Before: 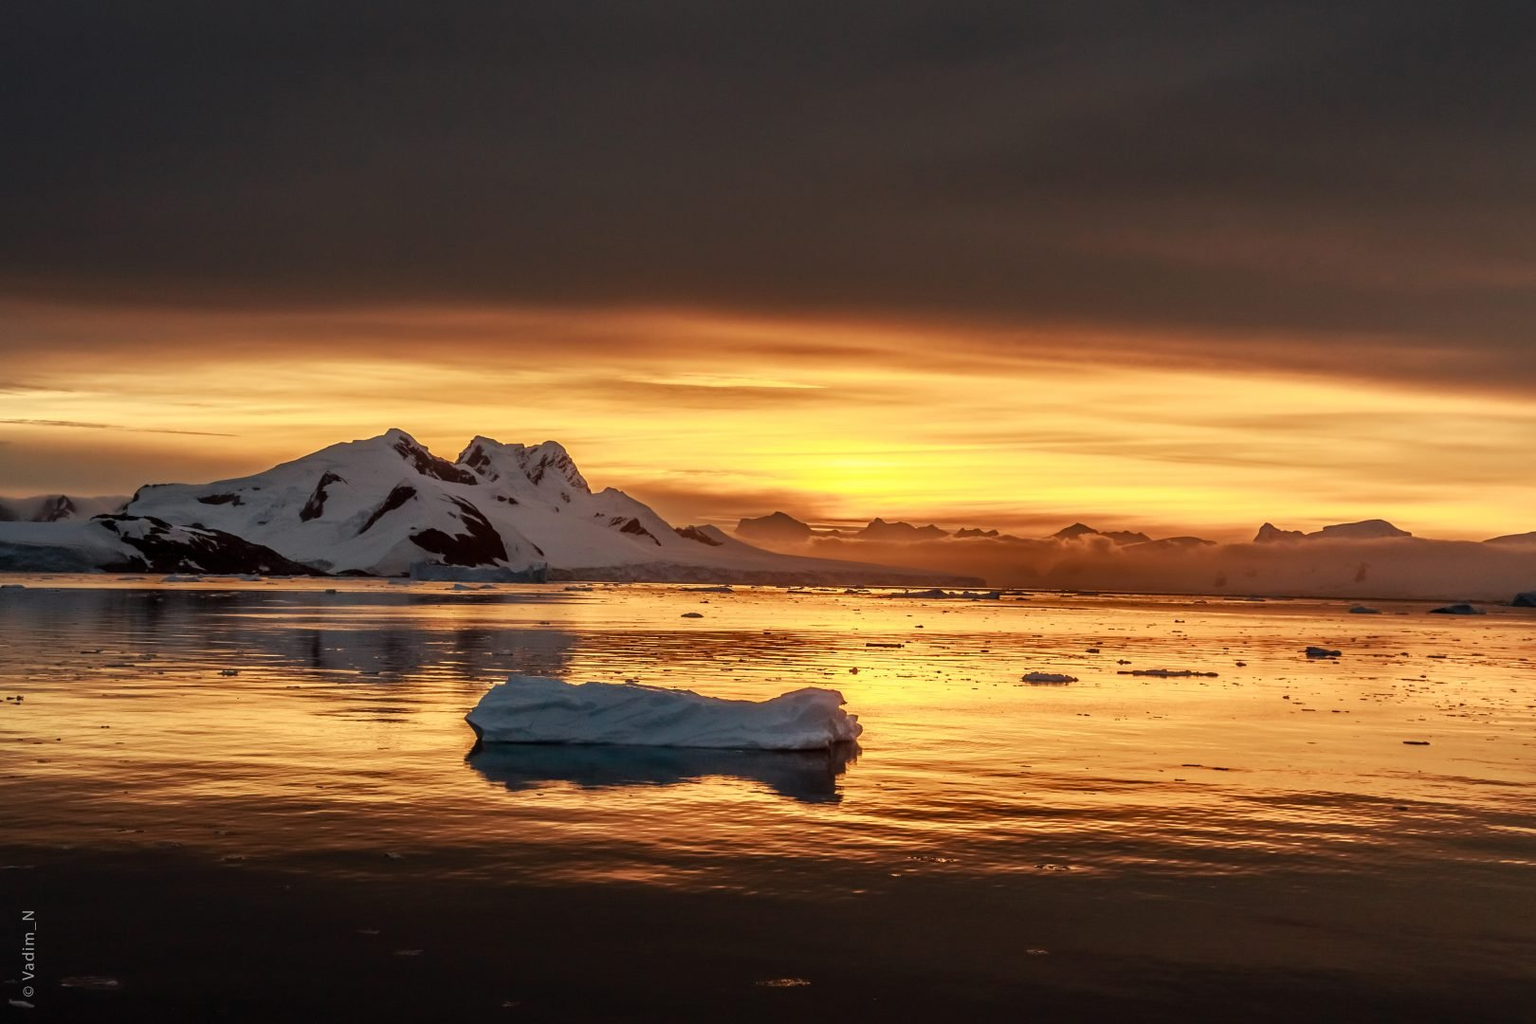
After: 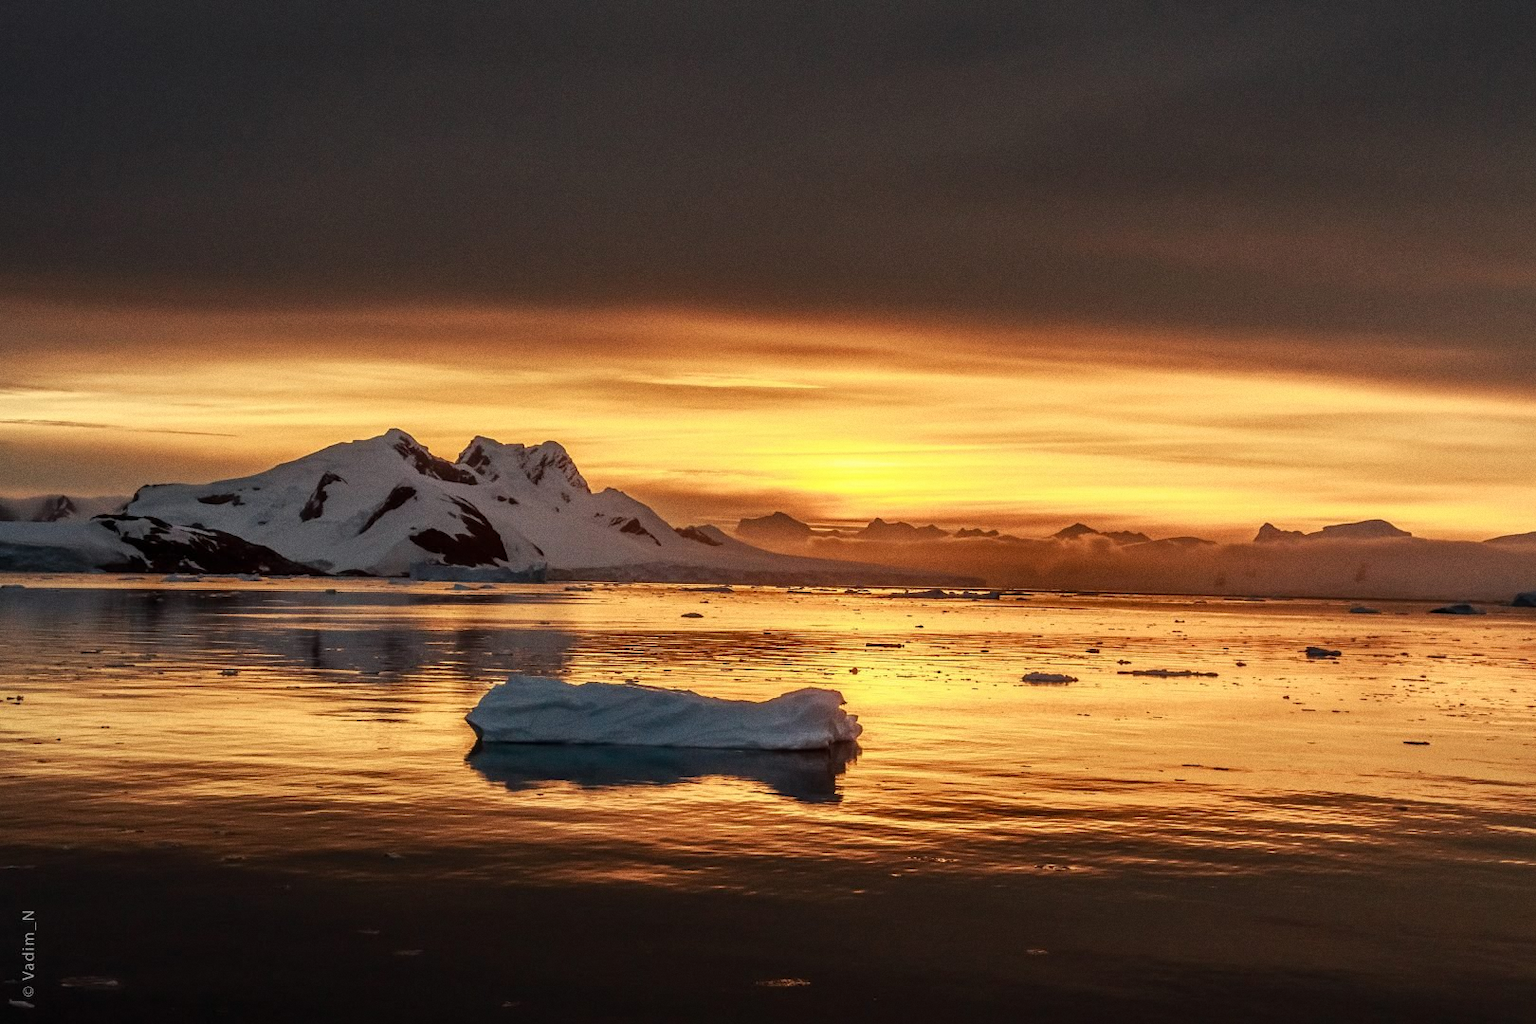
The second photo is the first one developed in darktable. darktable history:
color correction: highlights a* -0.182, highlights b* -0.124
grain: coarseness 3.21 ISO
